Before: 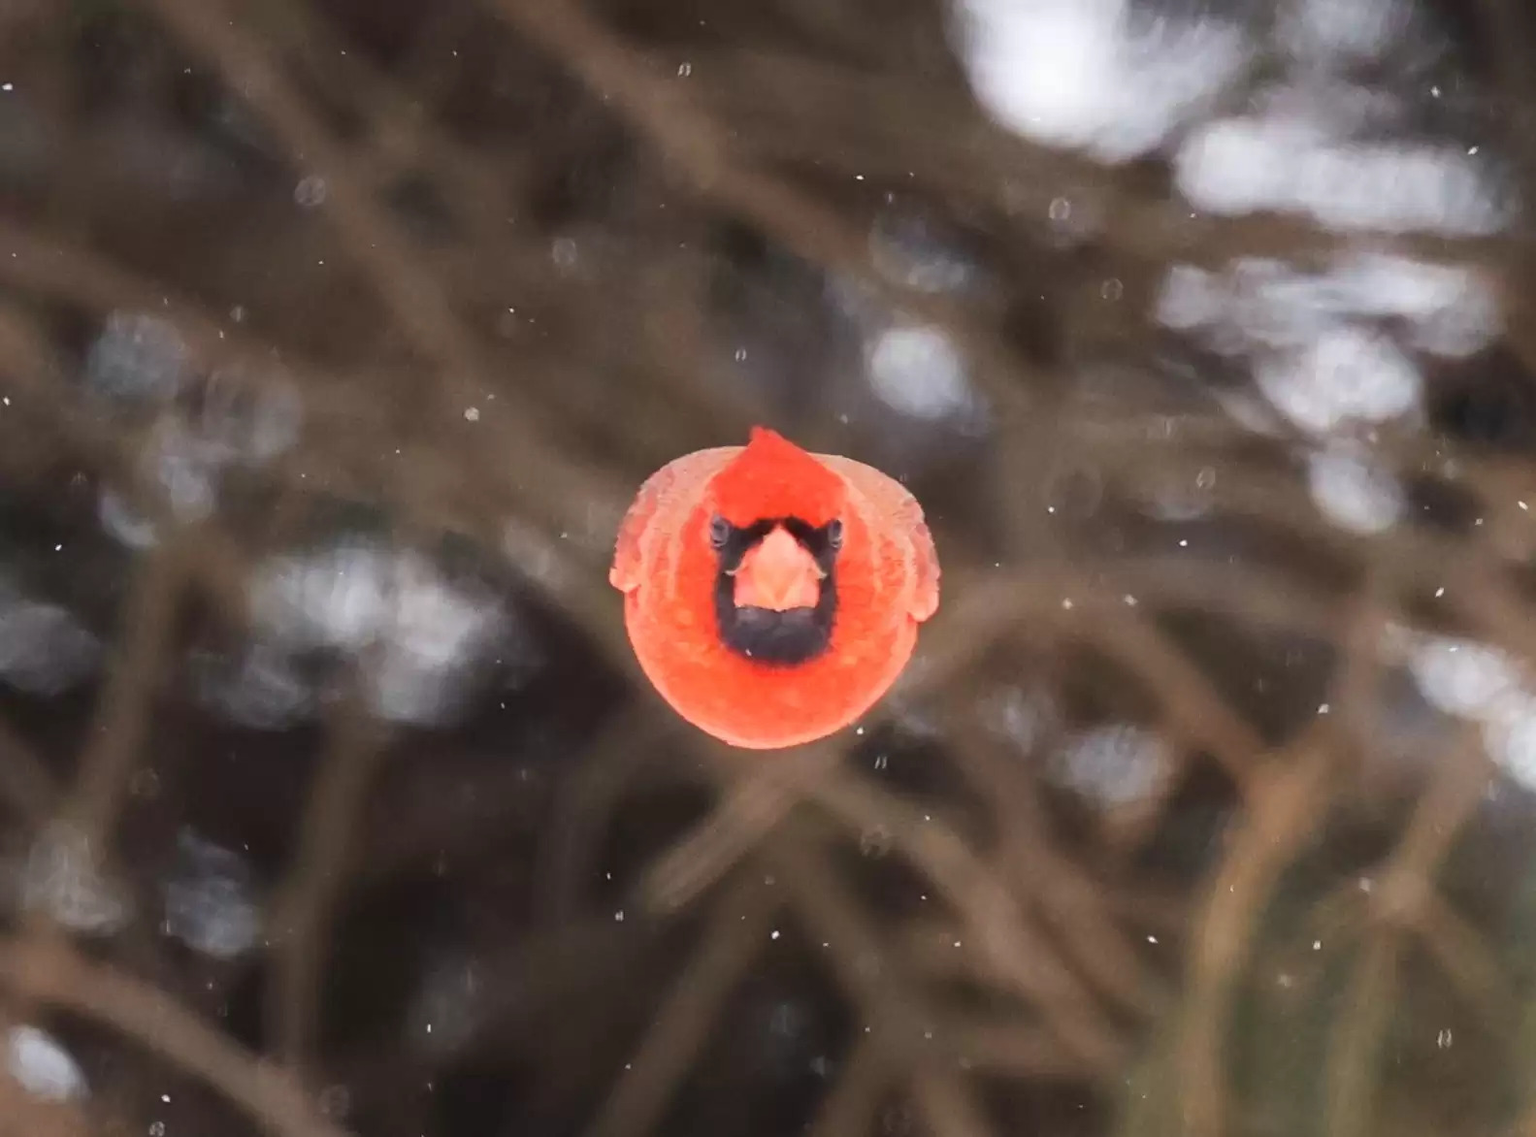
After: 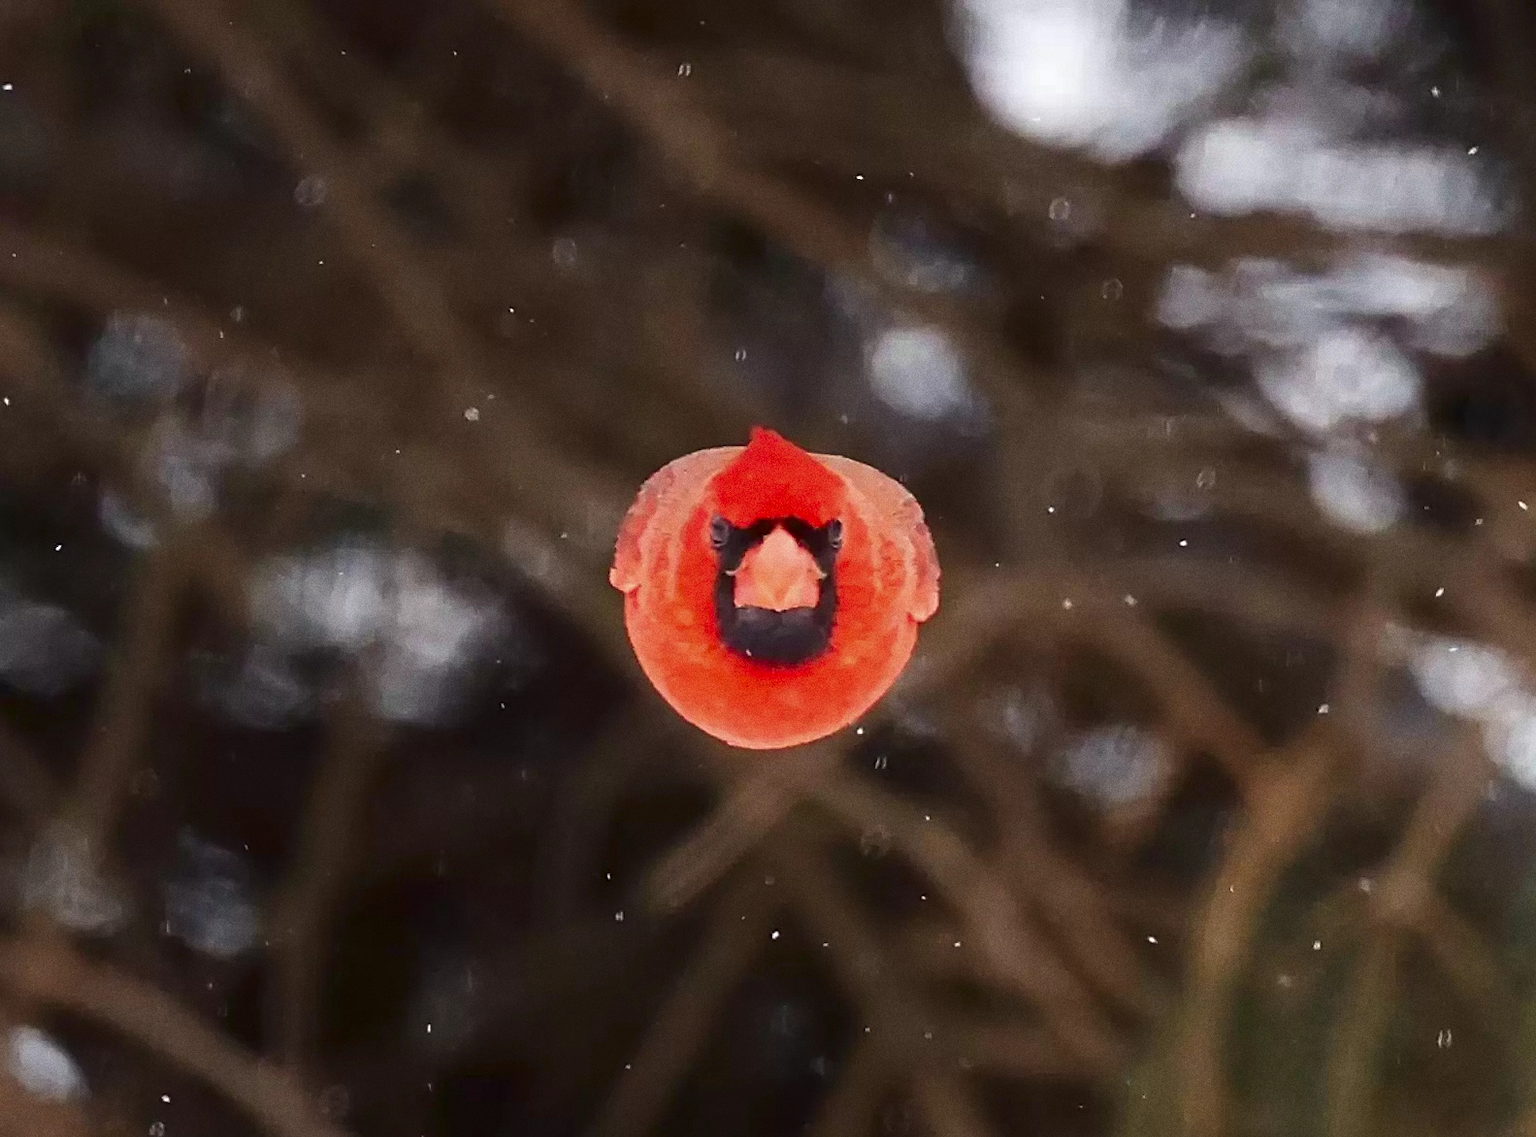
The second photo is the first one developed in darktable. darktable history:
sharpen: on, module defaults
grain: on, module defaults
contrast brightness saturation: brightness -0.2, saturation 0.08
